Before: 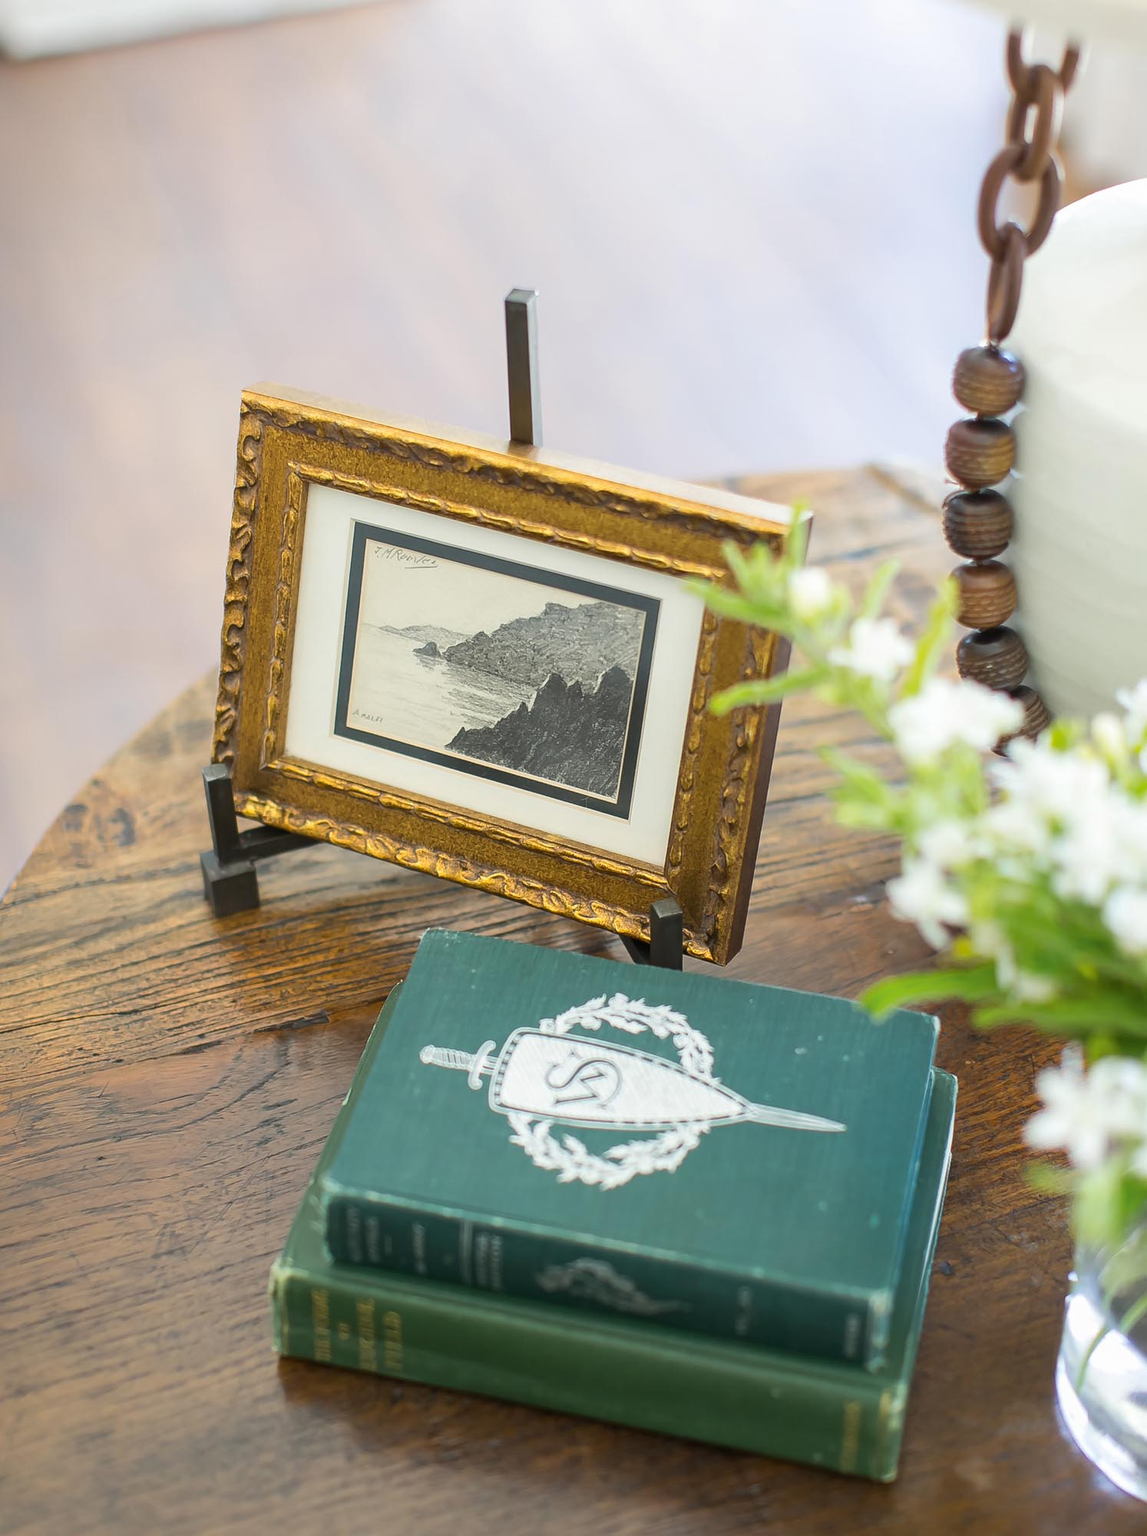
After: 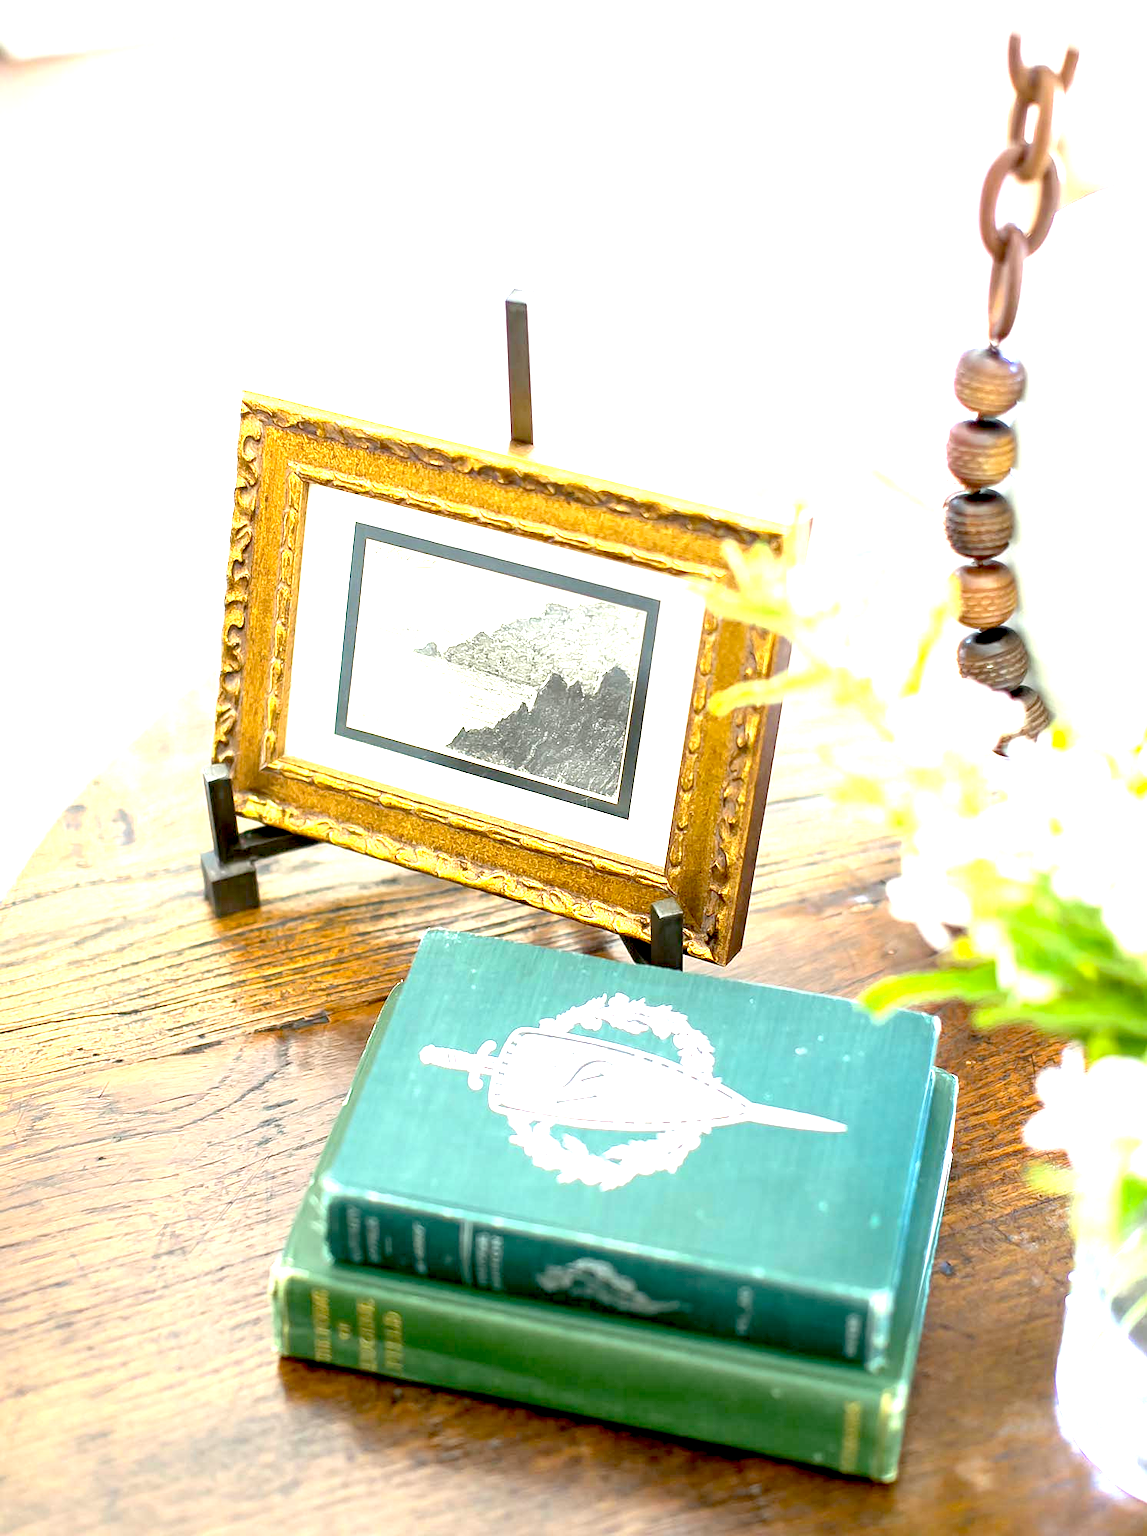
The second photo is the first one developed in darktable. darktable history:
exposure: black level correction 0.015, exposure 1.794 EV, compensate exposure bias true, compensate highlight preservation false
